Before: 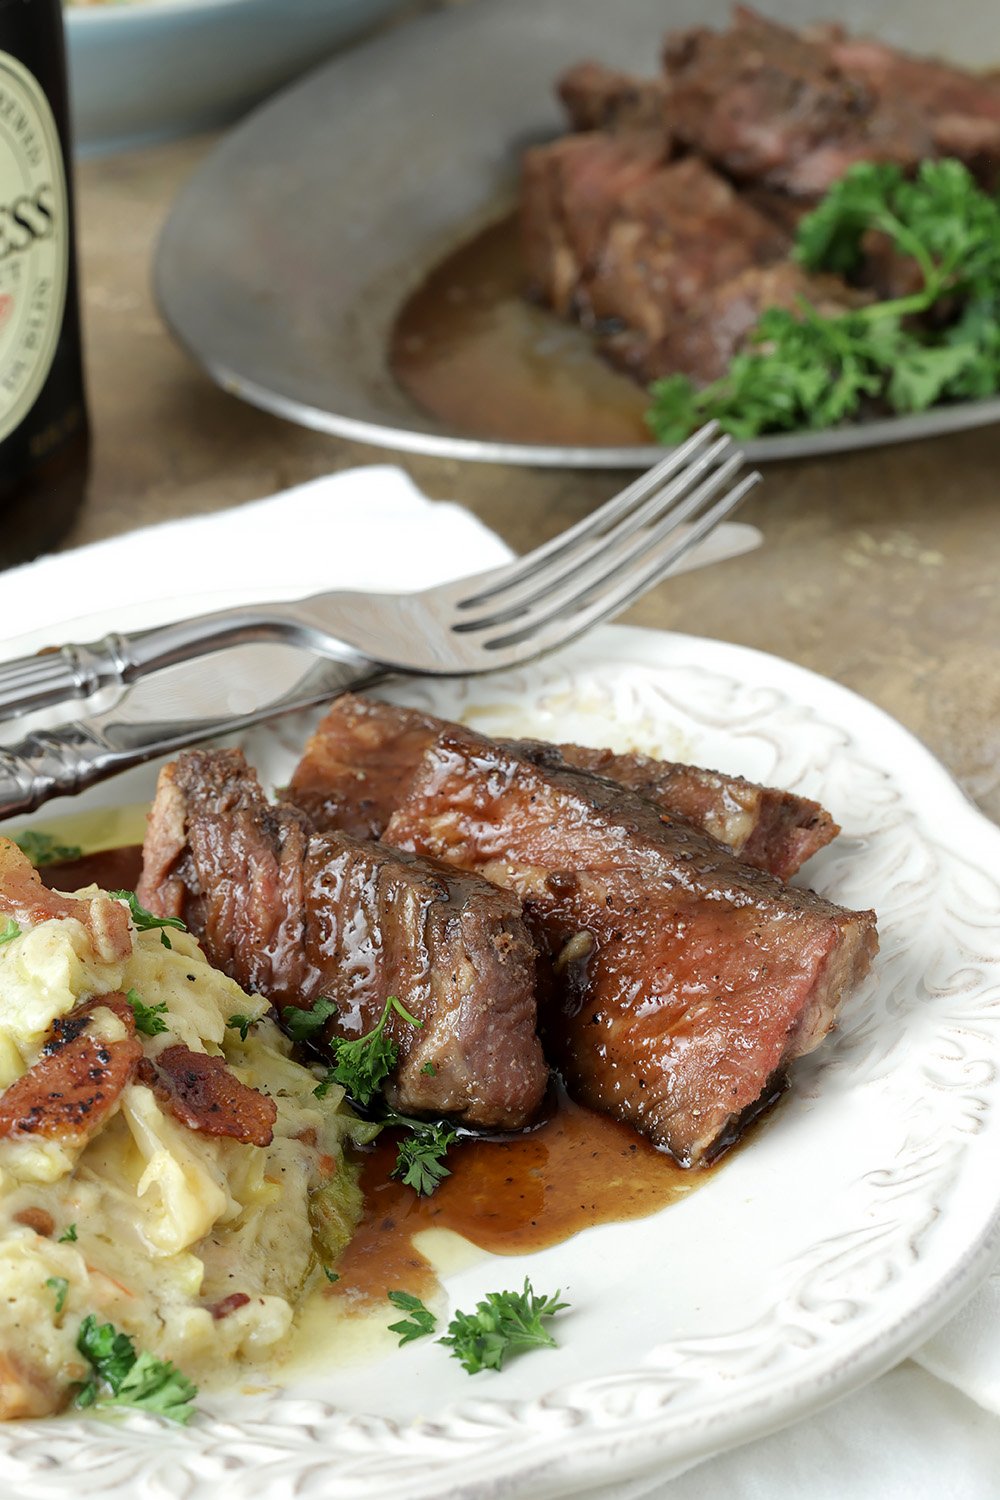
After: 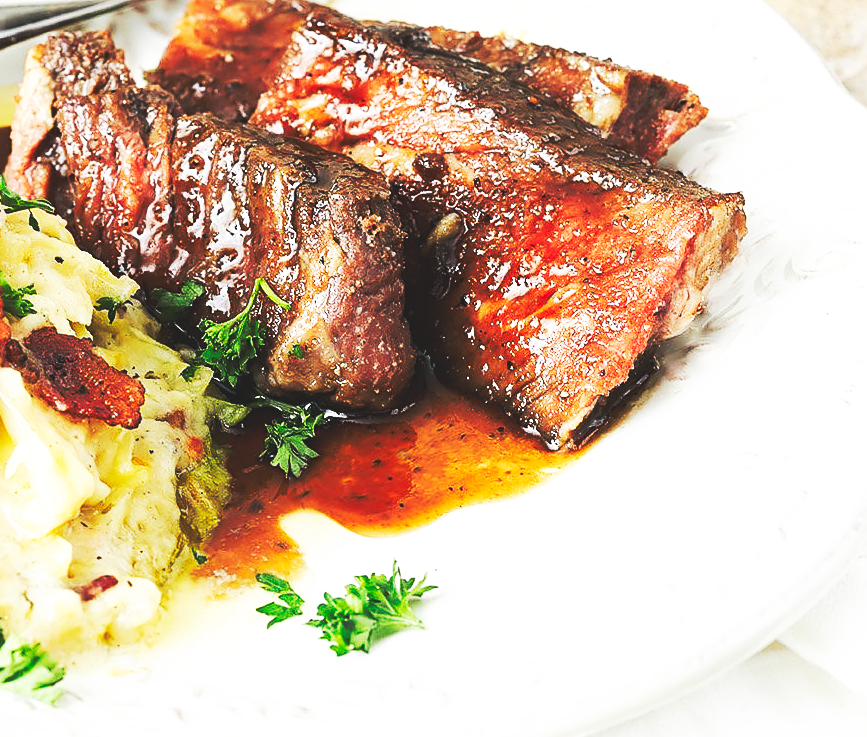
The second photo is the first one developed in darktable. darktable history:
base curve: curves: ch0 [(0, 0.015) (0.085, 0.116) (0.134, 0.298) (0.19, 0.545) (0.296, 0.764) (0.599, 0.982) (1, 1)], preserve colors none
crop and rotate: left 13.241%, top 47.902%, bottom 2.907%
sharpen: on, module defaults
